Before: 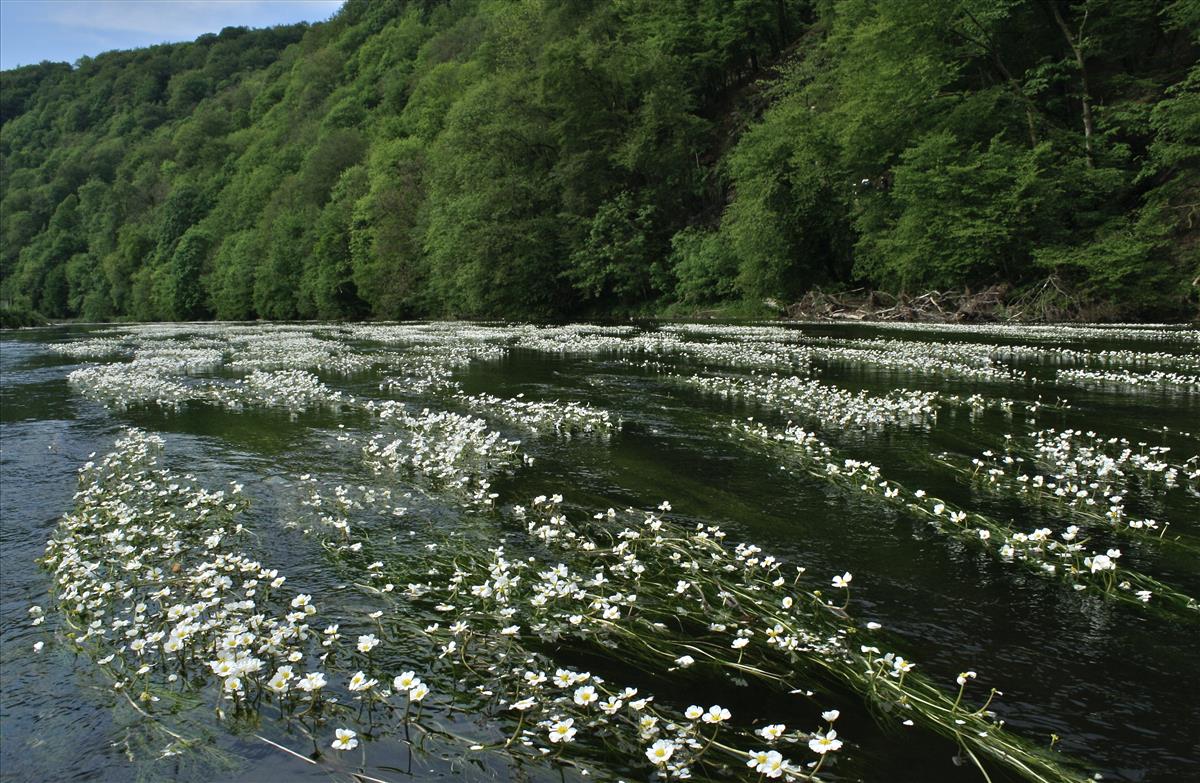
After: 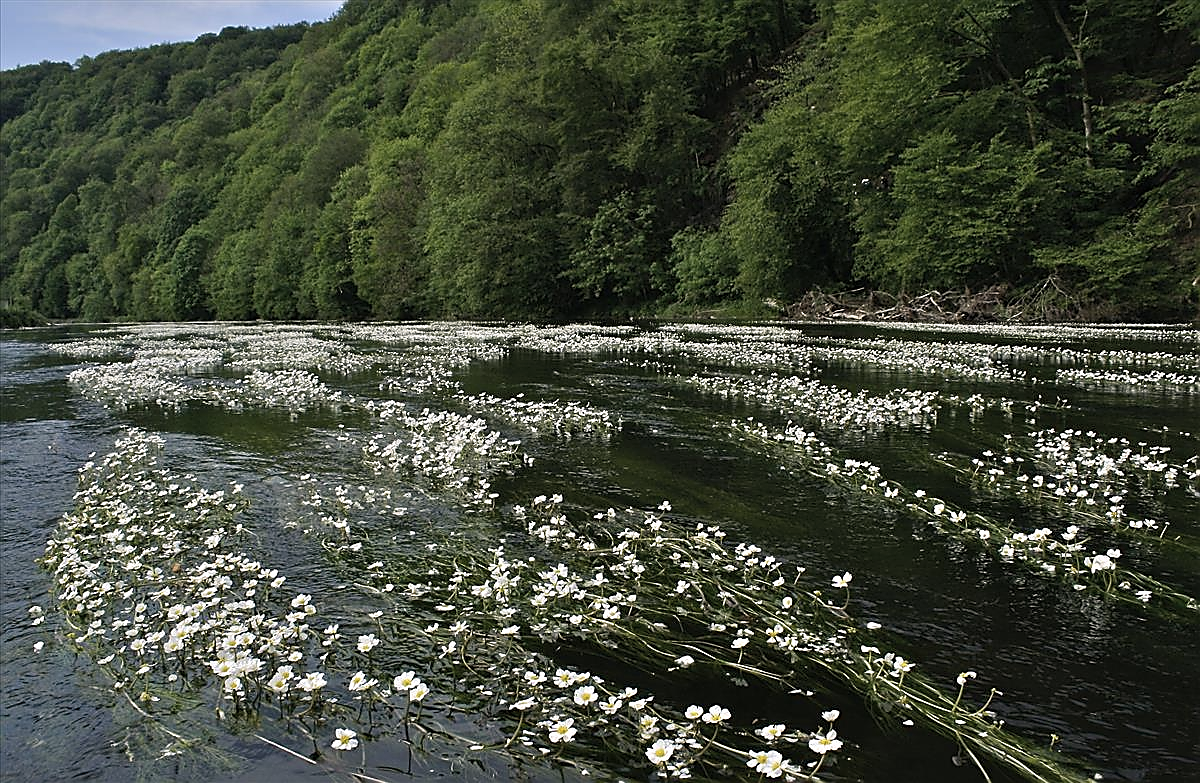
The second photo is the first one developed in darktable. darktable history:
white balance: red 0.988, blue 1.017
sharpen: radius 1.4, amount 1.25, threshold 0.7
color correction: highlights a* 5.59, highlights b* 5.24, saturation 0.68
color balance rgb: perceptual saturation grading › global saturation 20%, global vibrance 20%
